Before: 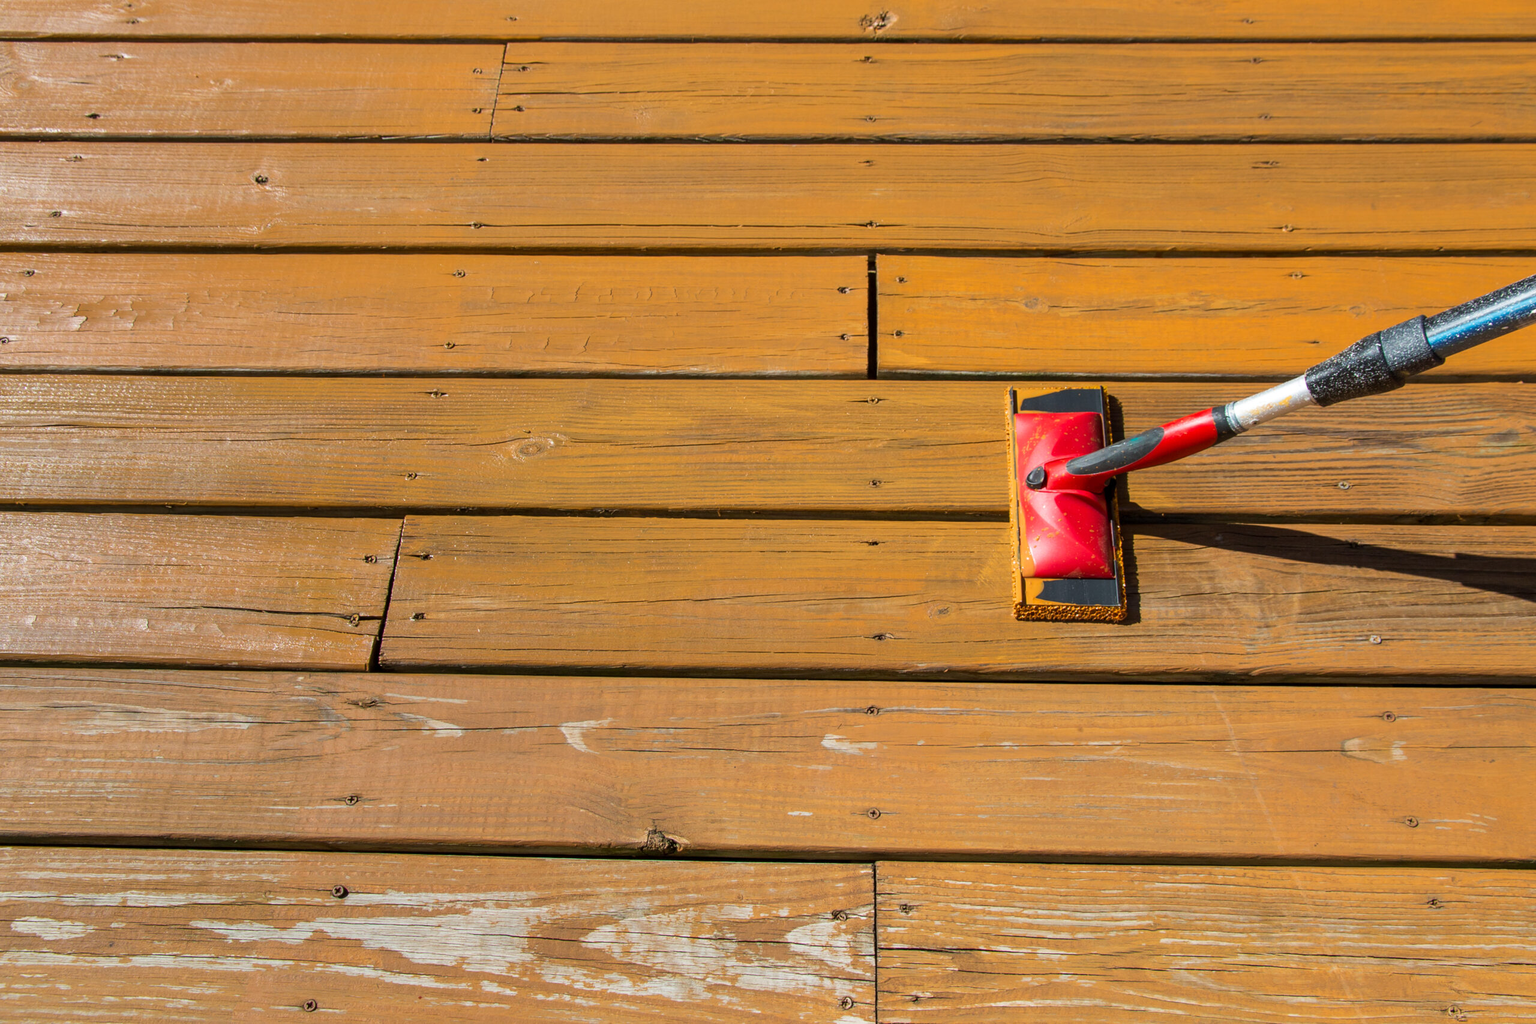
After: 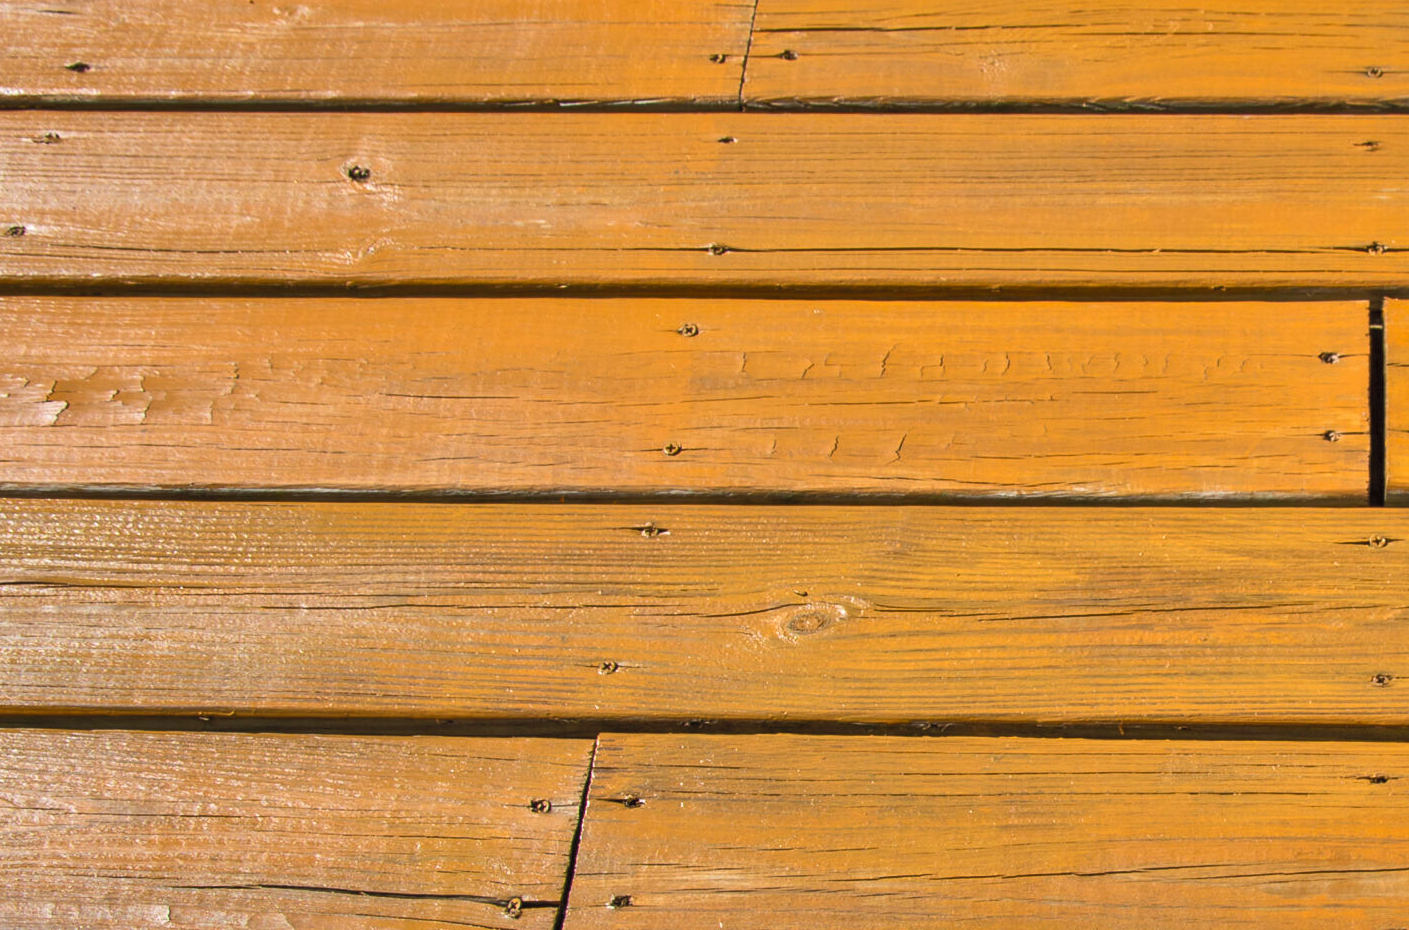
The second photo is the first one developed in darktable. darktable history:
crop and rotate: left 3.02%, top 7.405%, right 41.921%, bottom 38.108%
shadows and highlights: shadows 58.62, highlights -60.47, soften with gaussian
local contrast: mode bilateral grid, contrast 20, coarseness 49, detail 128%, midtone range 0.2
contrast brightness saturation: contrast 0.096, brightness 0.296, saturation 0.145
